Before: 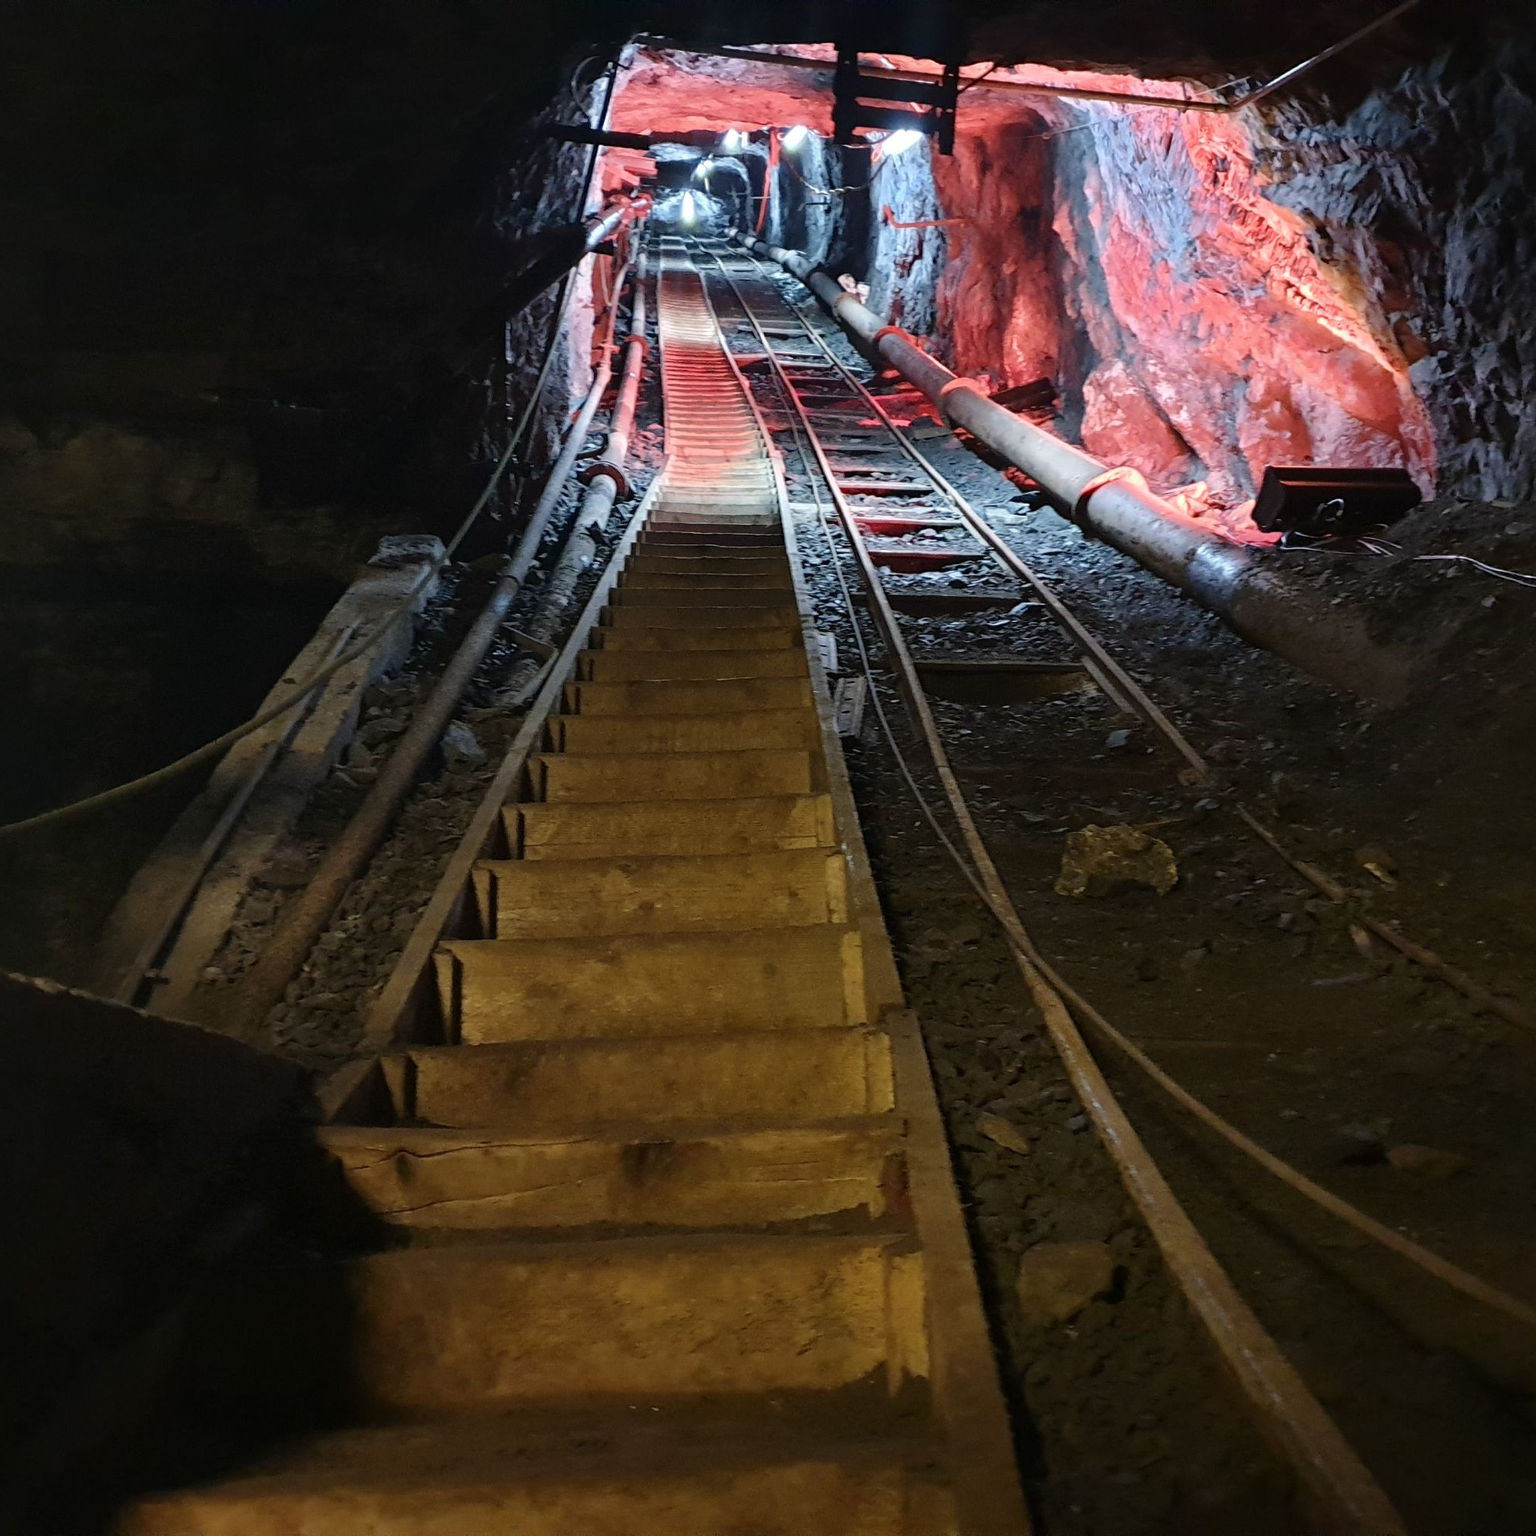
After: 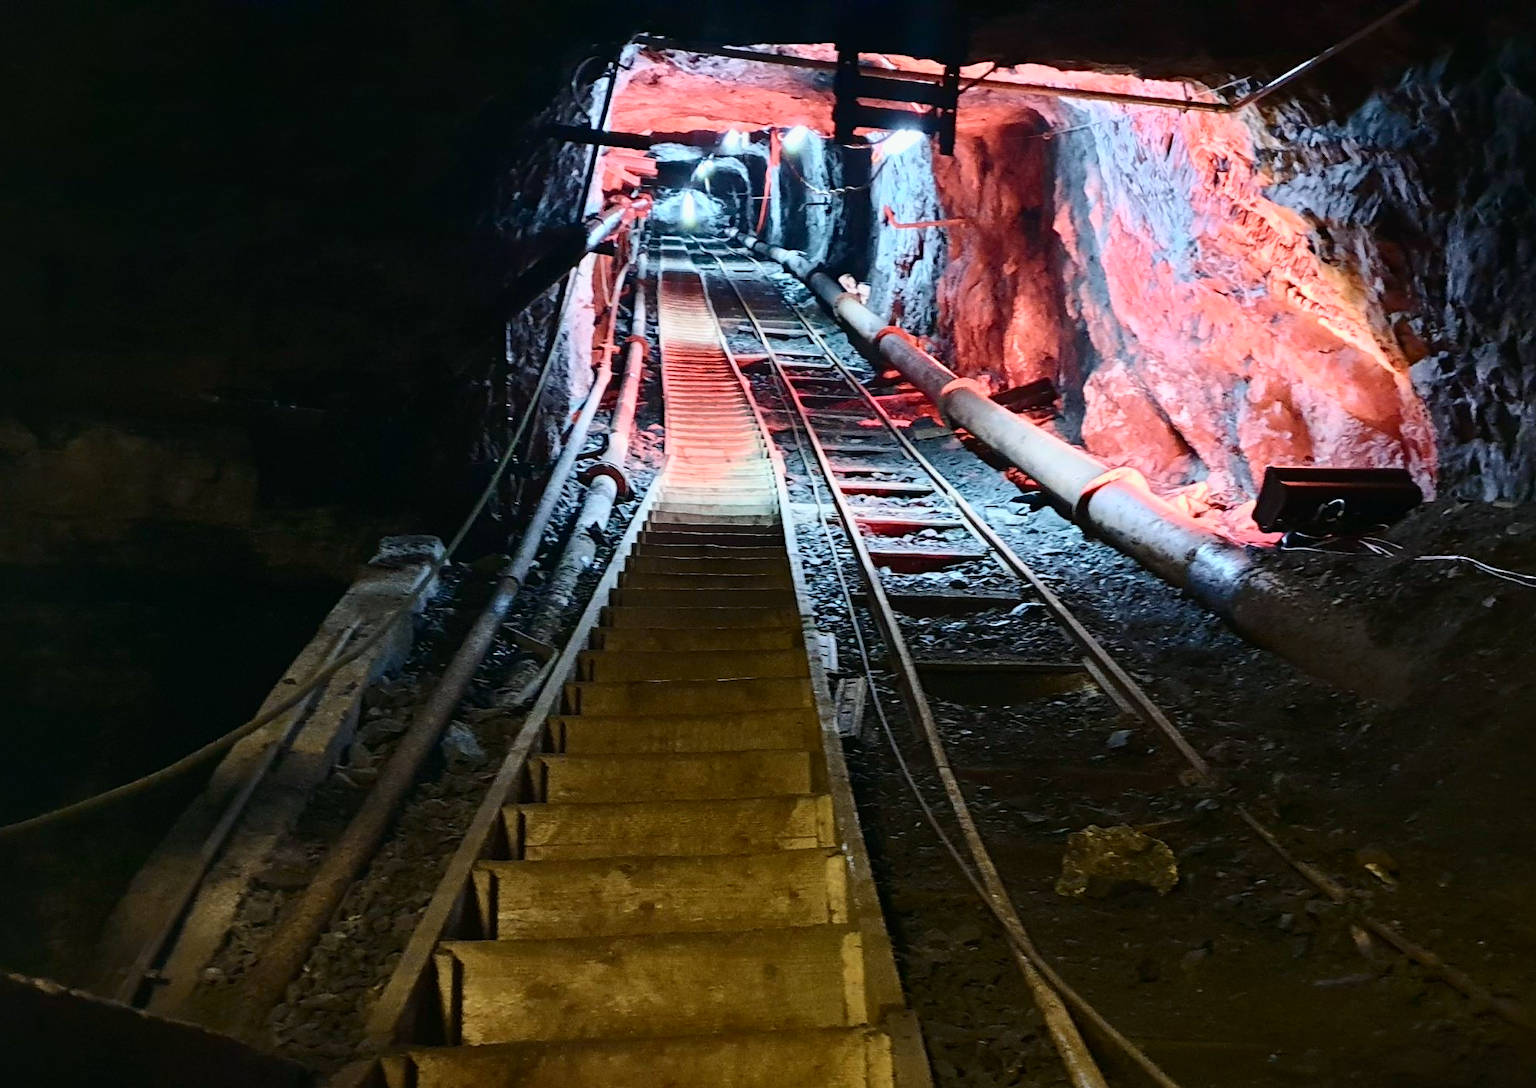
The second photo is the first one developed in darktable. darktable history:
tone curve: curves: ch0 [(0, 0) (0.114, 0.083) (0.303, 0.285) (0.447, 0.51) (0.602, 0.697) (0.772, 0.866) (0.999, 0.978)]; ch1 [(0, 0) (0.389, 0.352) (0.458, 0.433) (0.486, 0.474) (0.509, 0.505) (0.535, 0.528) (0.57, 0.579) (0.696, 0.706) (1, 1)]; ch2 [(0, 0) (0.369, 0.388) (0.449, 0.431) (0.501, 0.5) (0.528, 0.527) (0.589, 0.608) (0.697, 0.721) (1, 1)], color space Lab, independent channels, preserve colors none
crop: bottom 29.143%
